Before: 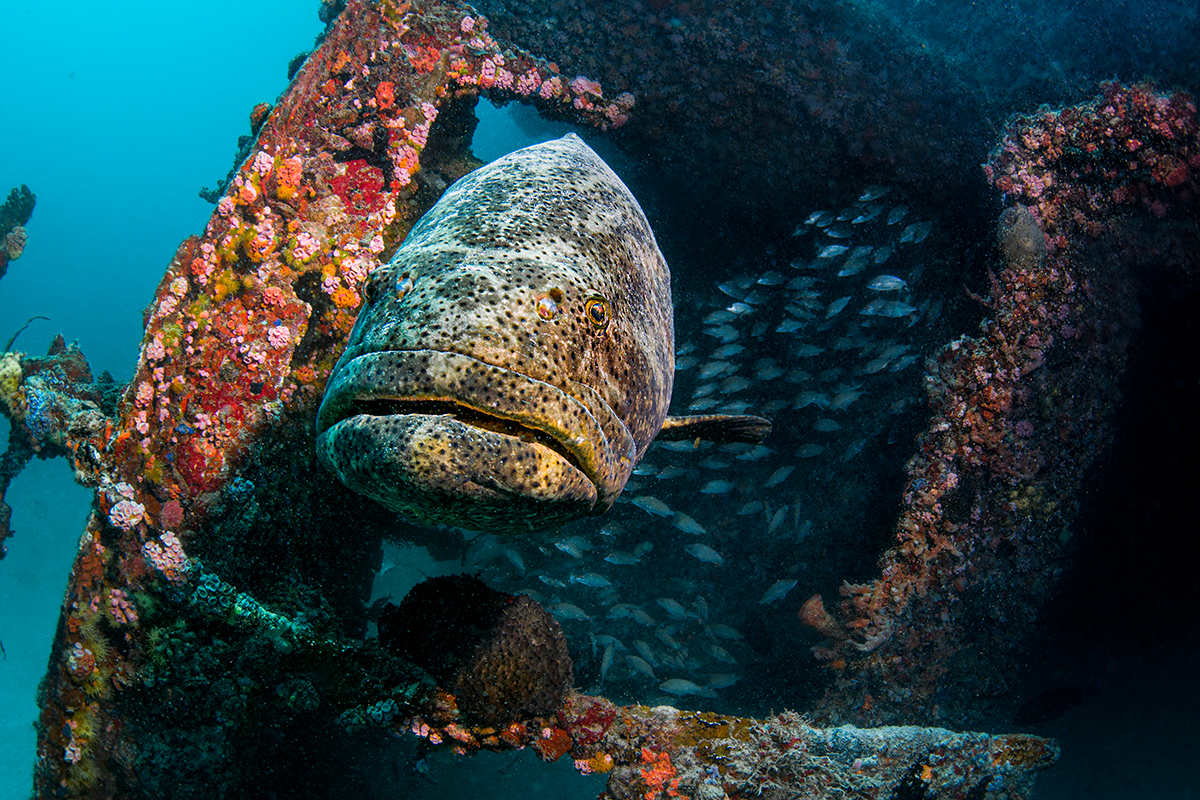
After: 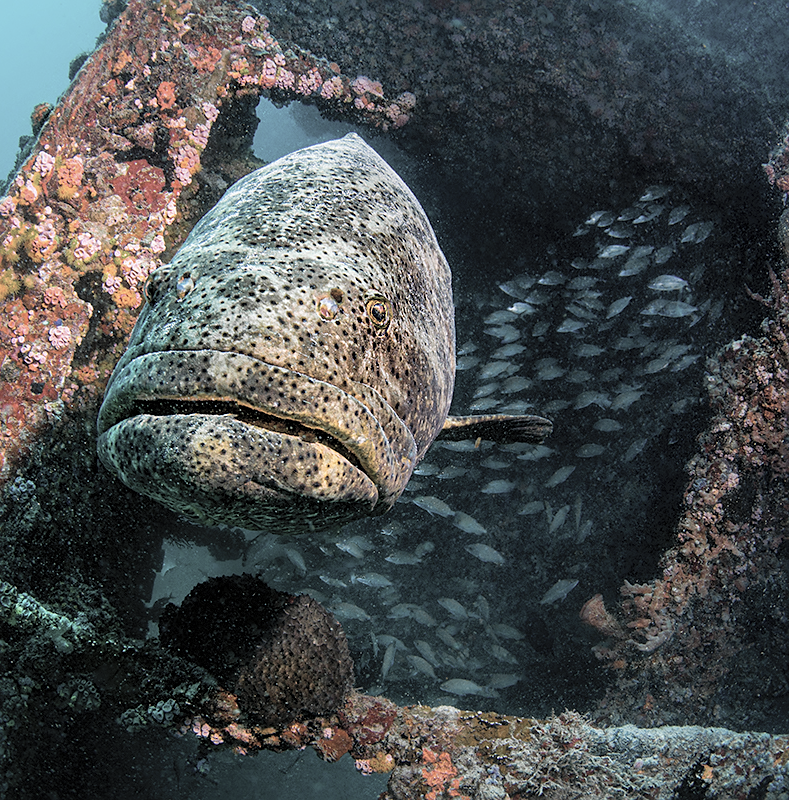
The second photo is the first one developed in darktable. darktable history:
sharpen: radius 1.304, amount 0.307, threshold 0.081
crop and rotate: left 18.31%, right 15.908%
contrast brightness saturation: brightness 0.181, saturation -0.5
